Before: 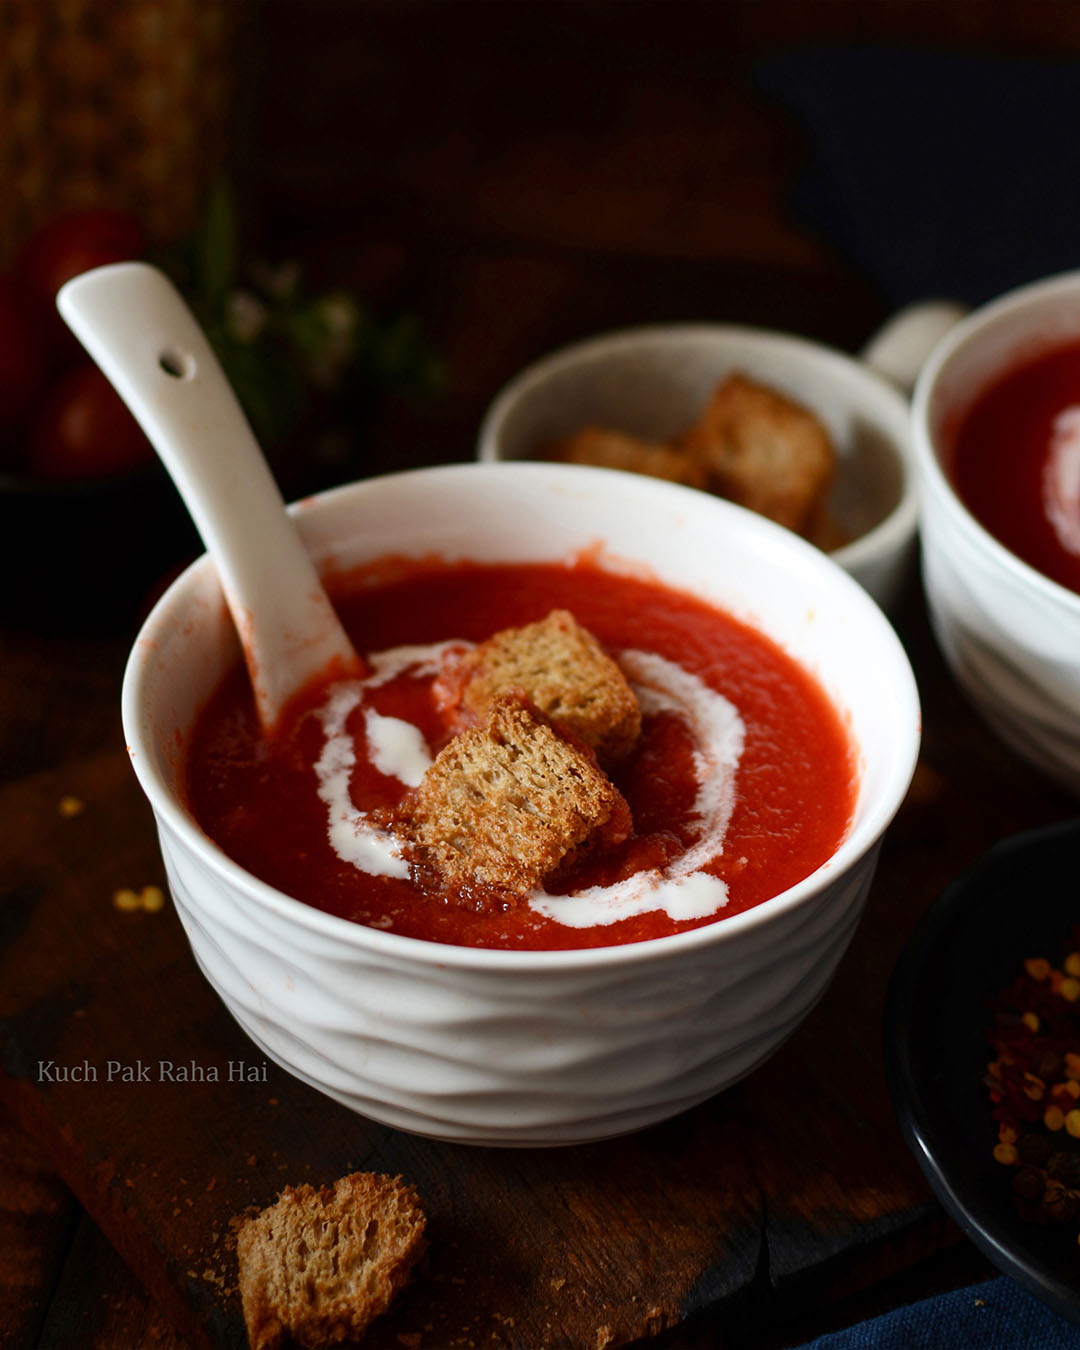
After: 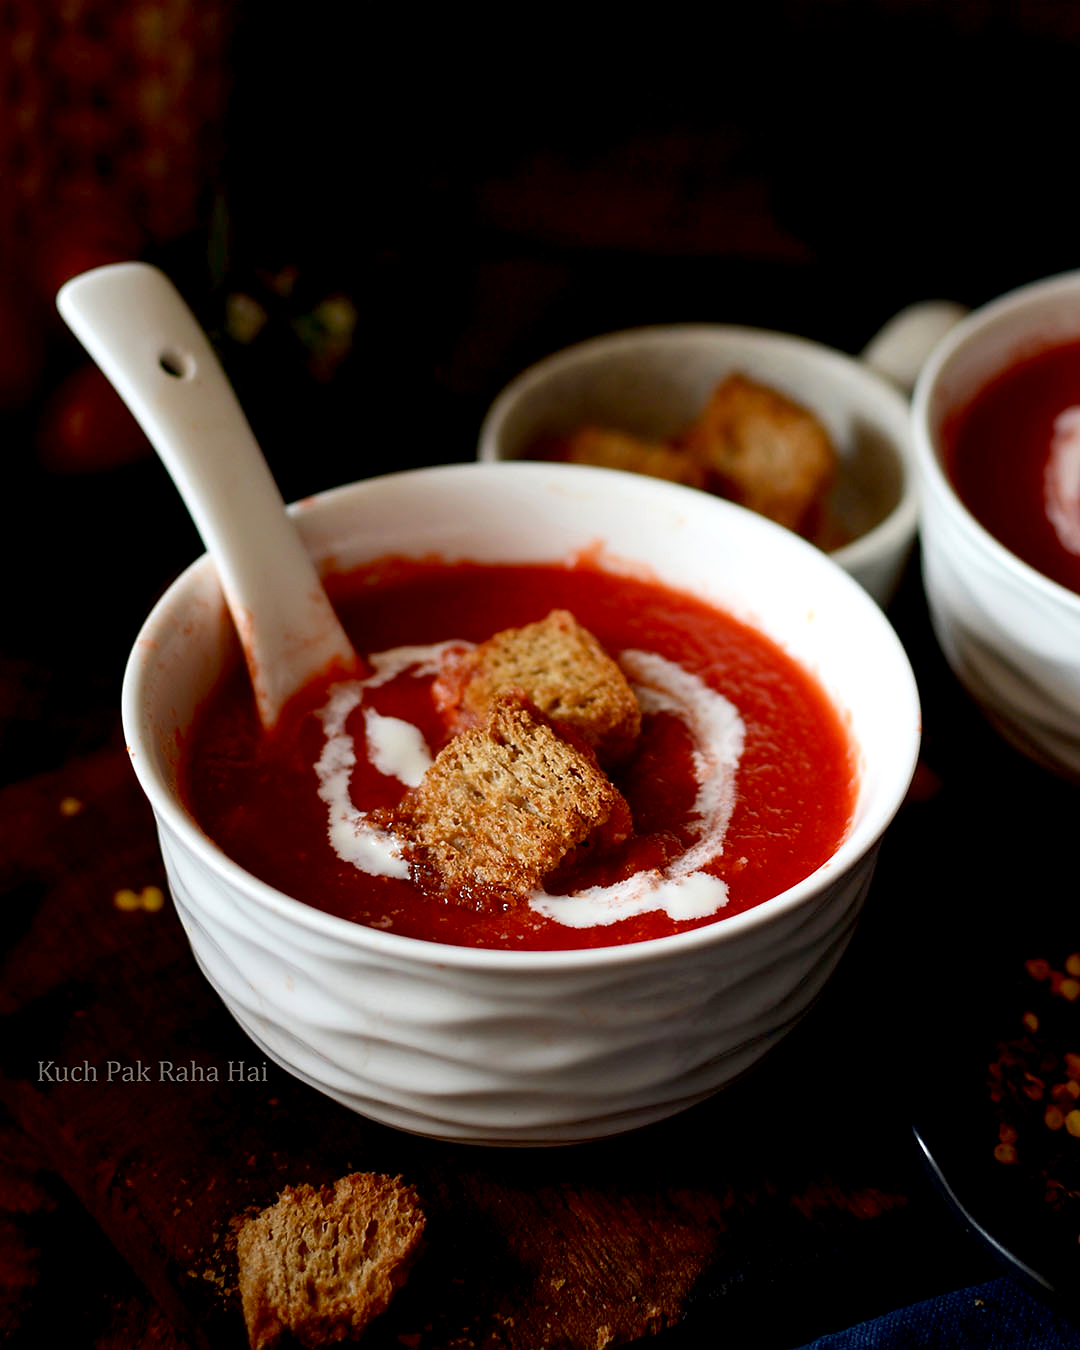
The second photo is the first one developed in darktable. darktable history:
exposure: black level correction 0.009, exposure 0.119 EV, compensate highlight preservation false
sharpen: radius 1, threshold 1
